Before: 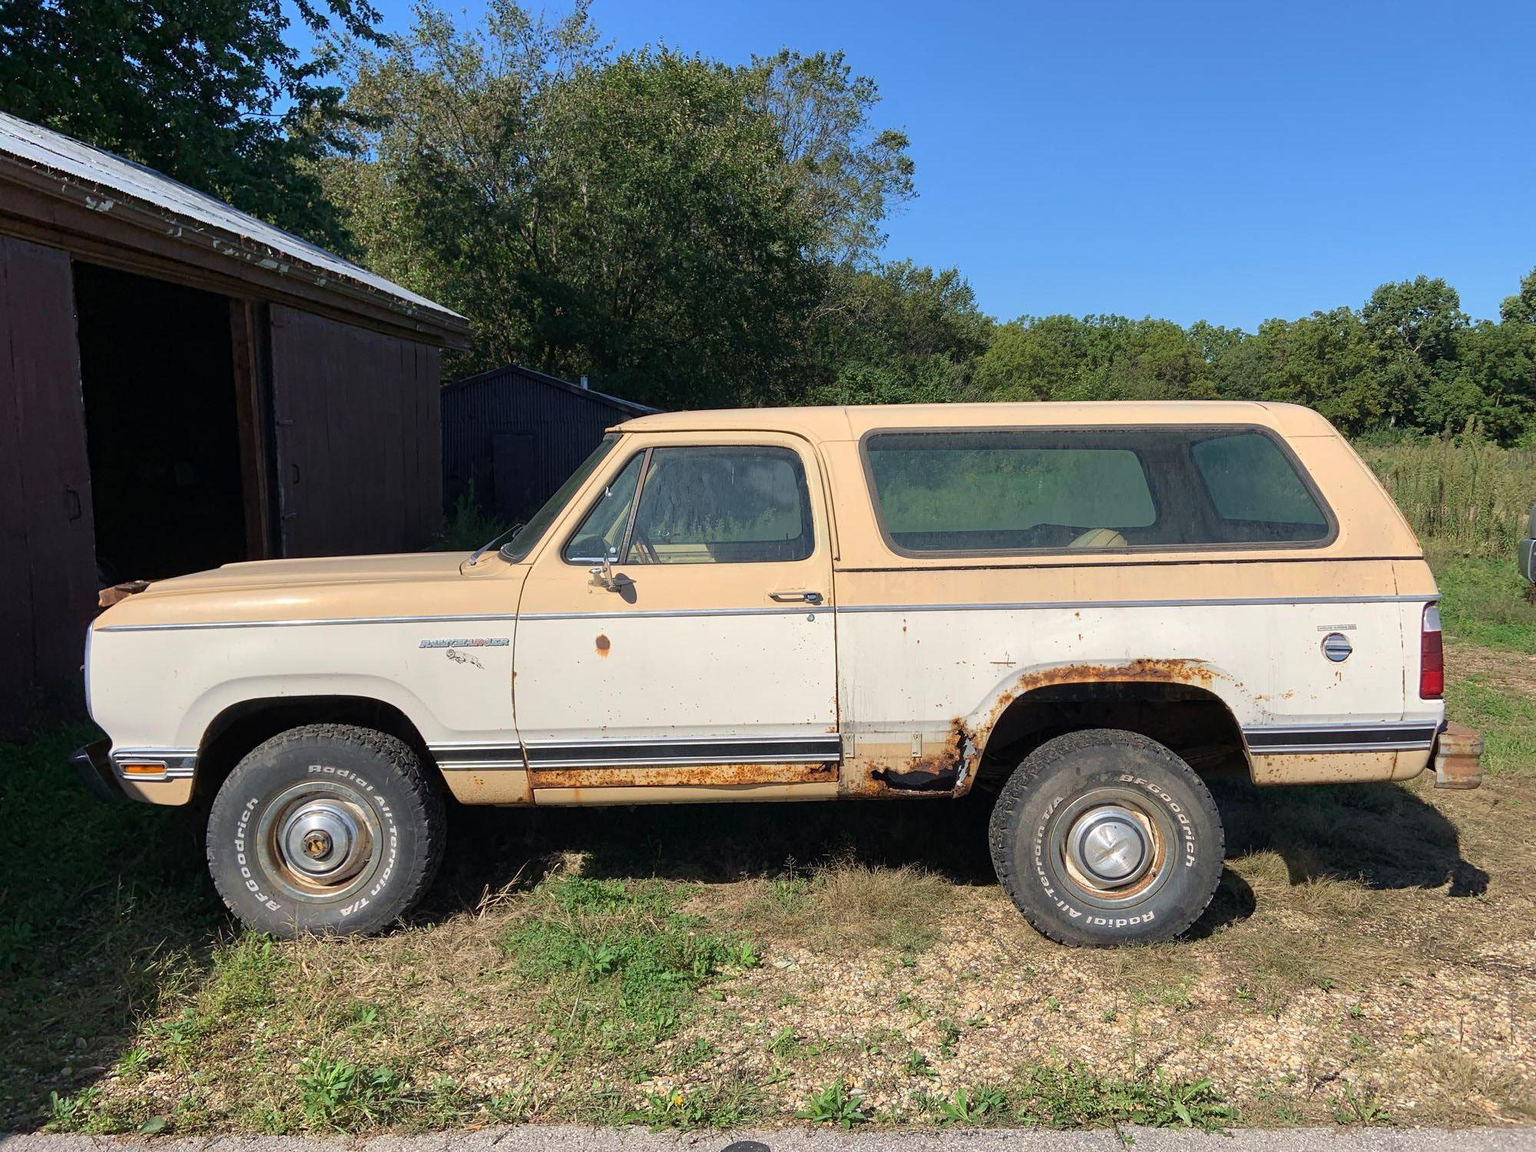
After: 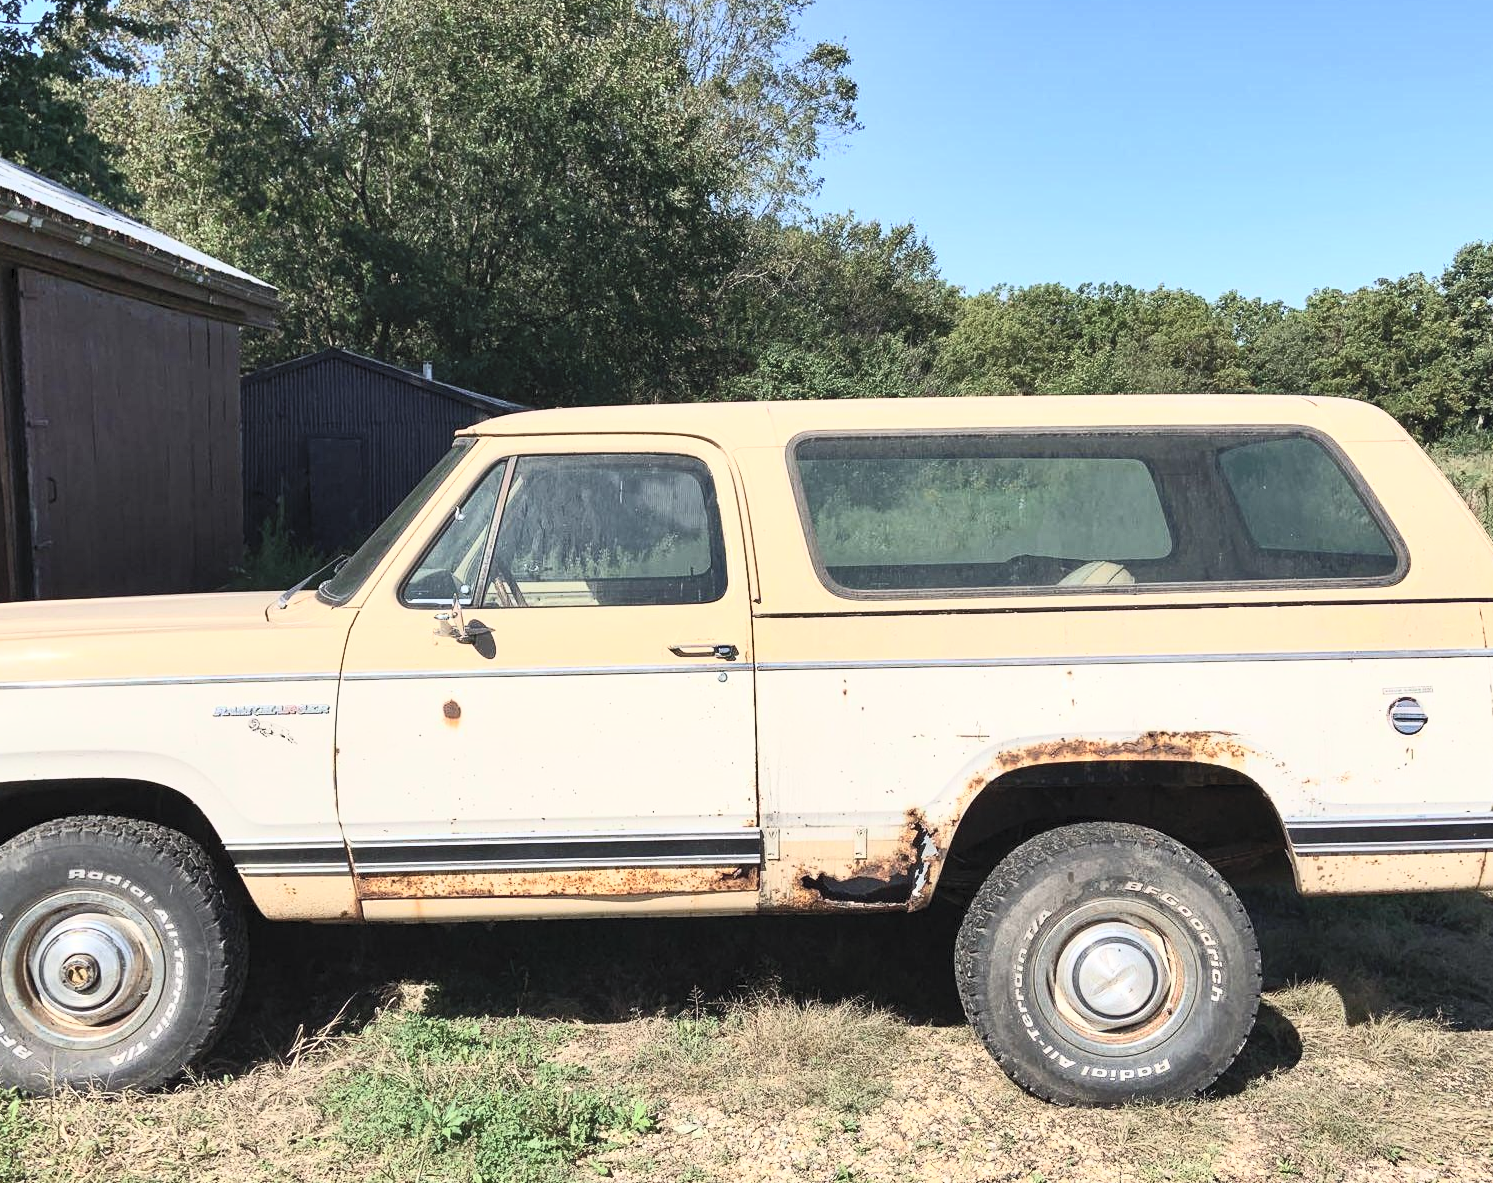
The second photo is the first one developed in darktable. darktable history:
contrast brightness saturation: contrast 0.434, brightness 0.555, saturation -0.186
shadows and highlights: soften with gaussian
crop: left 16.692%, top 8.503%, right 8.623%, bottom 12.618%
